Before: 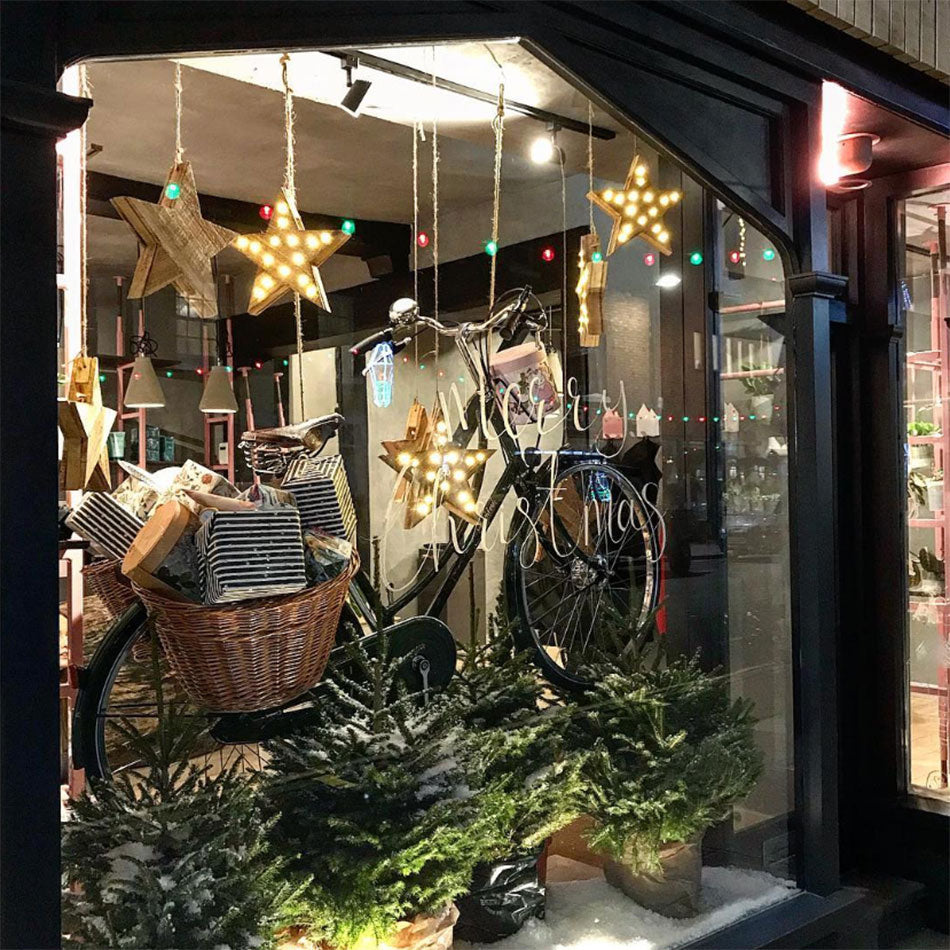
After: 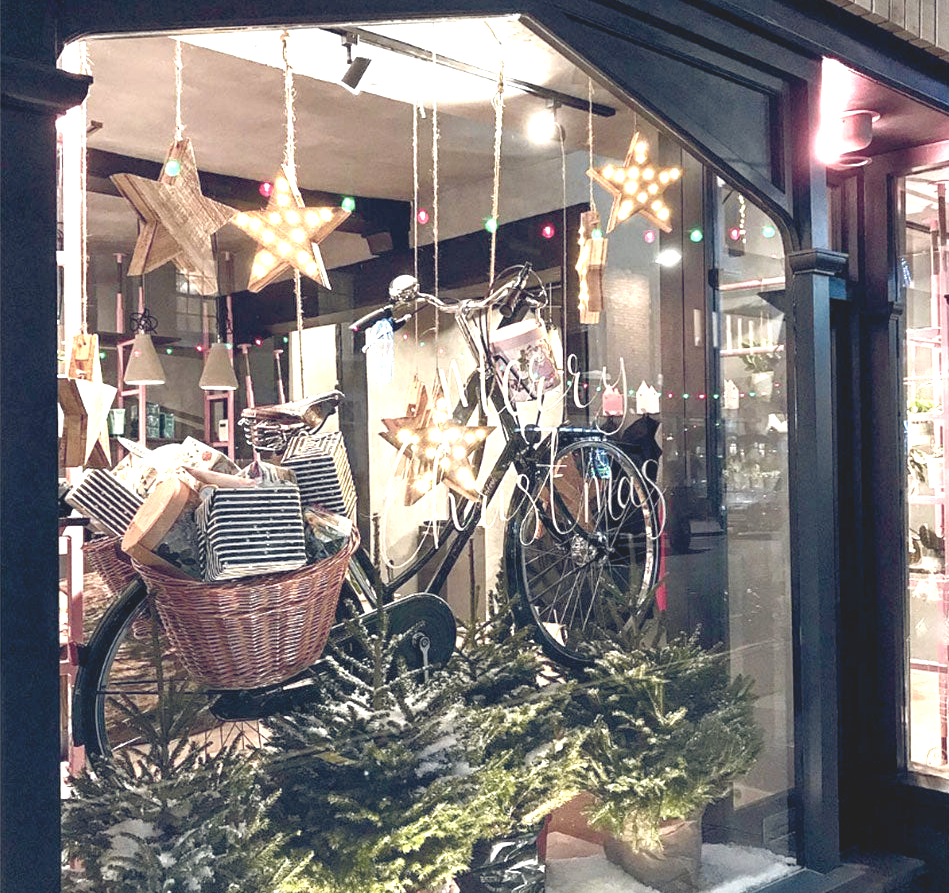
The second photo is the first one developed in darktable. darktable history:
contrast brightness saturation: contrast -0.255, saturation -0.429
exposure: black level correction 0, exposure 1.502 EV, compensate exposure bias true, compensate highlight preservation false
color balance rgb: global offset › luminance -0.273%, global offset › chroma 0.318%, global offset › hue 258.3°, perceptual saturation grading › global saturation 20%, perceptual saturation grading › highlights -24.942%, perceptual saturation grading › shadows 24.578%, hue shift -11.36°, perceptual brilliance grading › global brilliance 3.838%
crop and rotate: top 2.628%, bottom 3.274%
